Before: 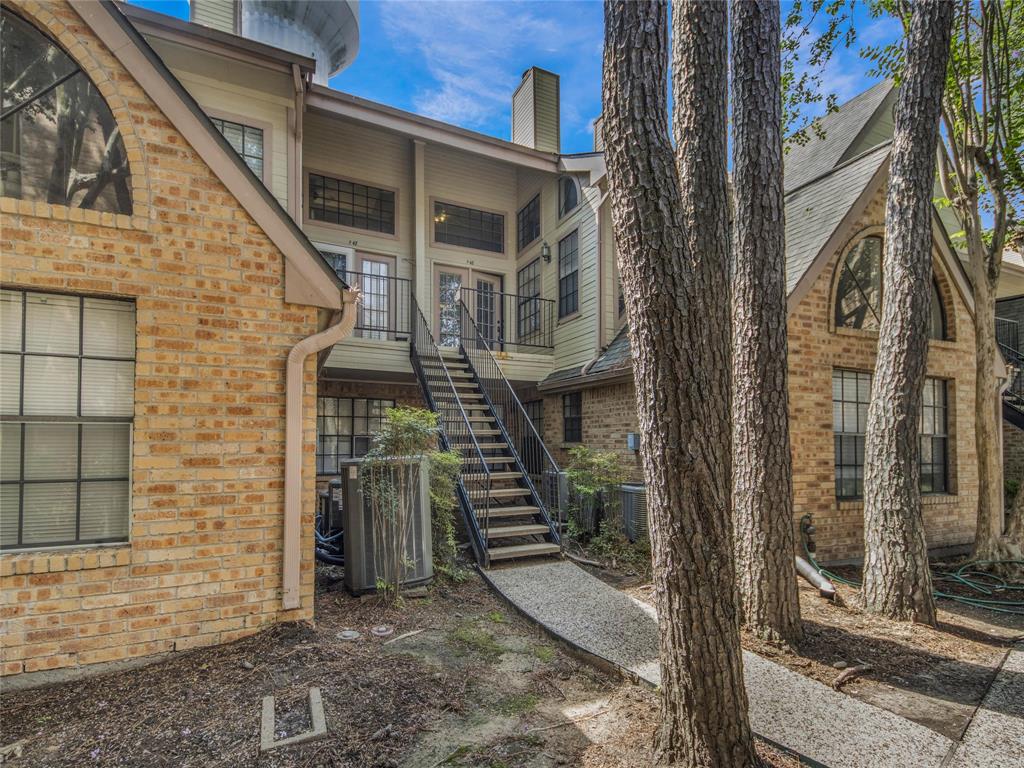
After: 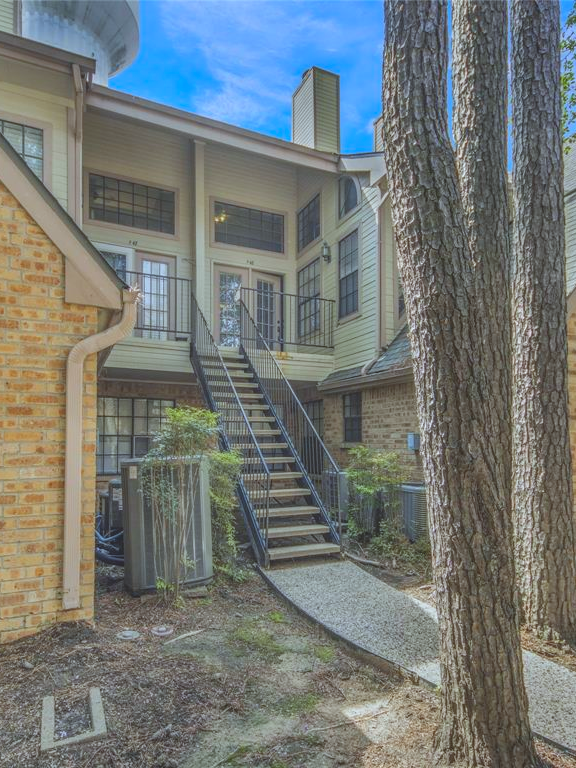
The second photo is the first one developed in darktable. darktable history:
exposure: black level correction -0.002, exposure 0.54 EV, compensate highlight preservation false
white balance: red 0.925, blue 1.046
contrast brightness saturation: contrast -0.28
crop: left 21.496%, right 22.254%
